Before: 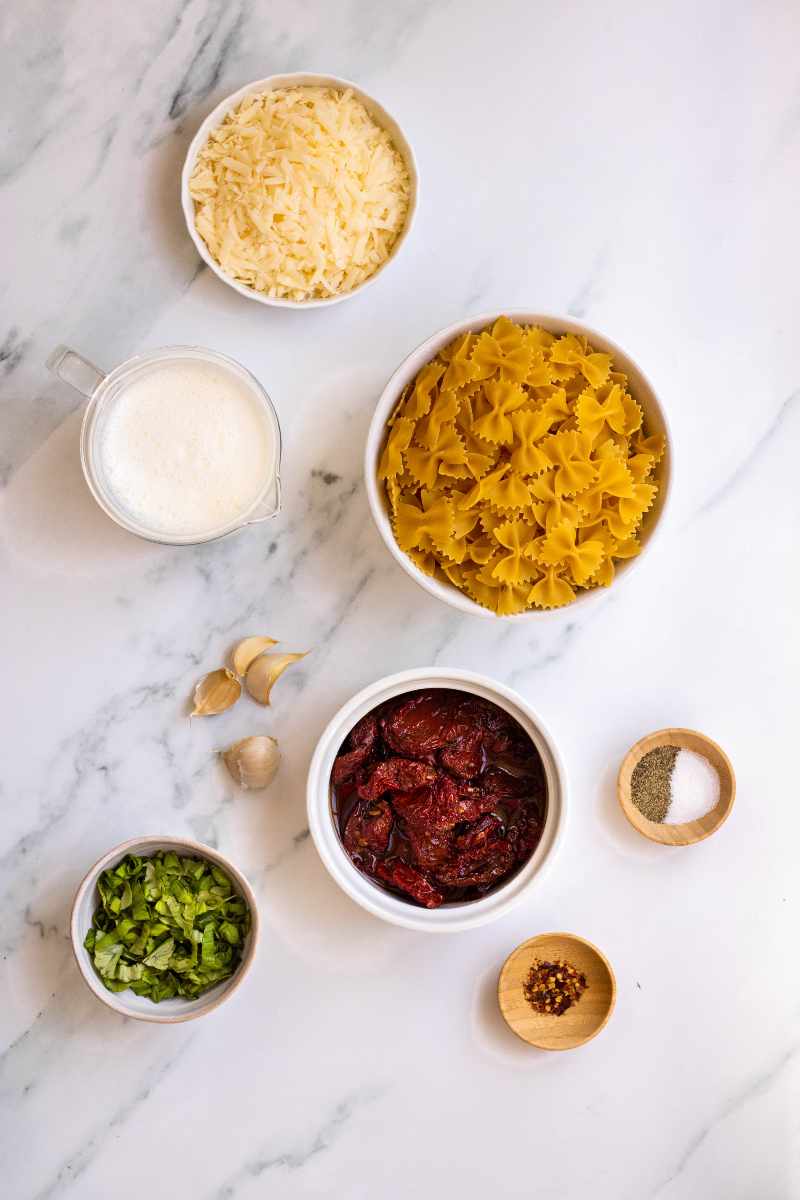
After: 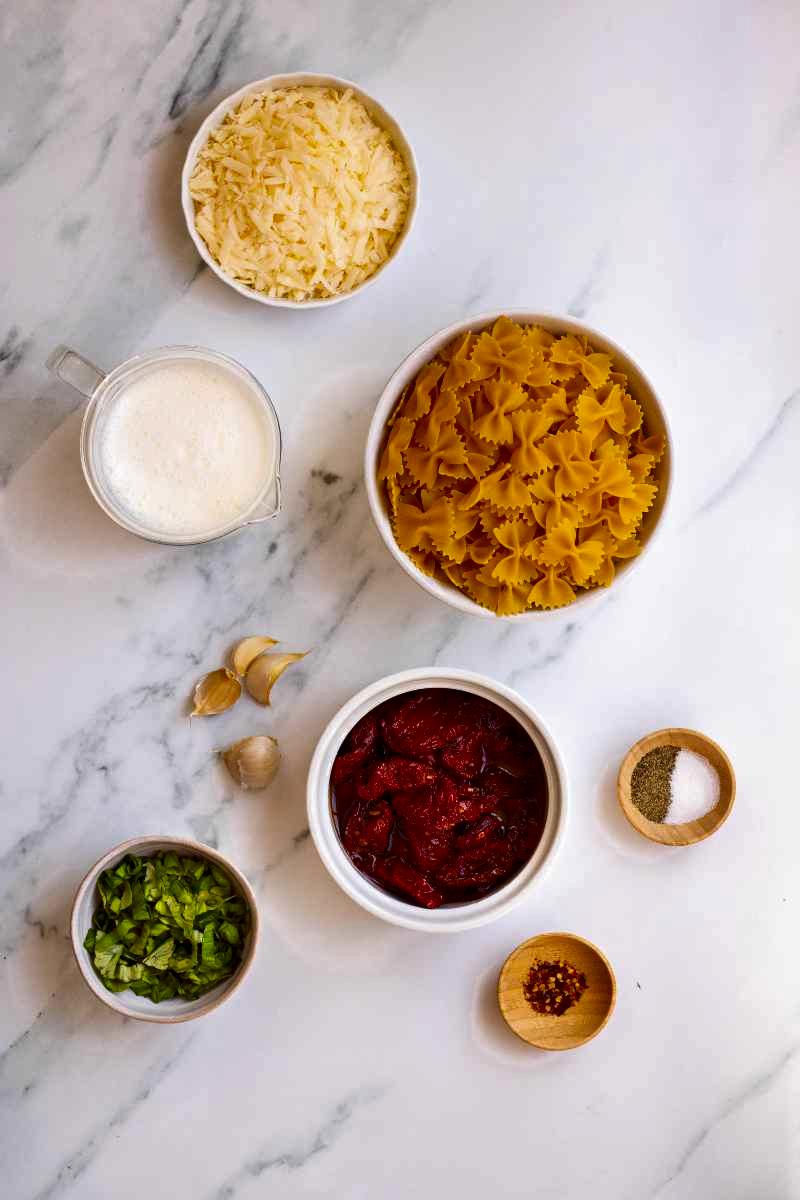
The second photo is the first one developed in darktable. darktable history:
contrast brightness saturation: brightness -0.254, saturation 0.196
